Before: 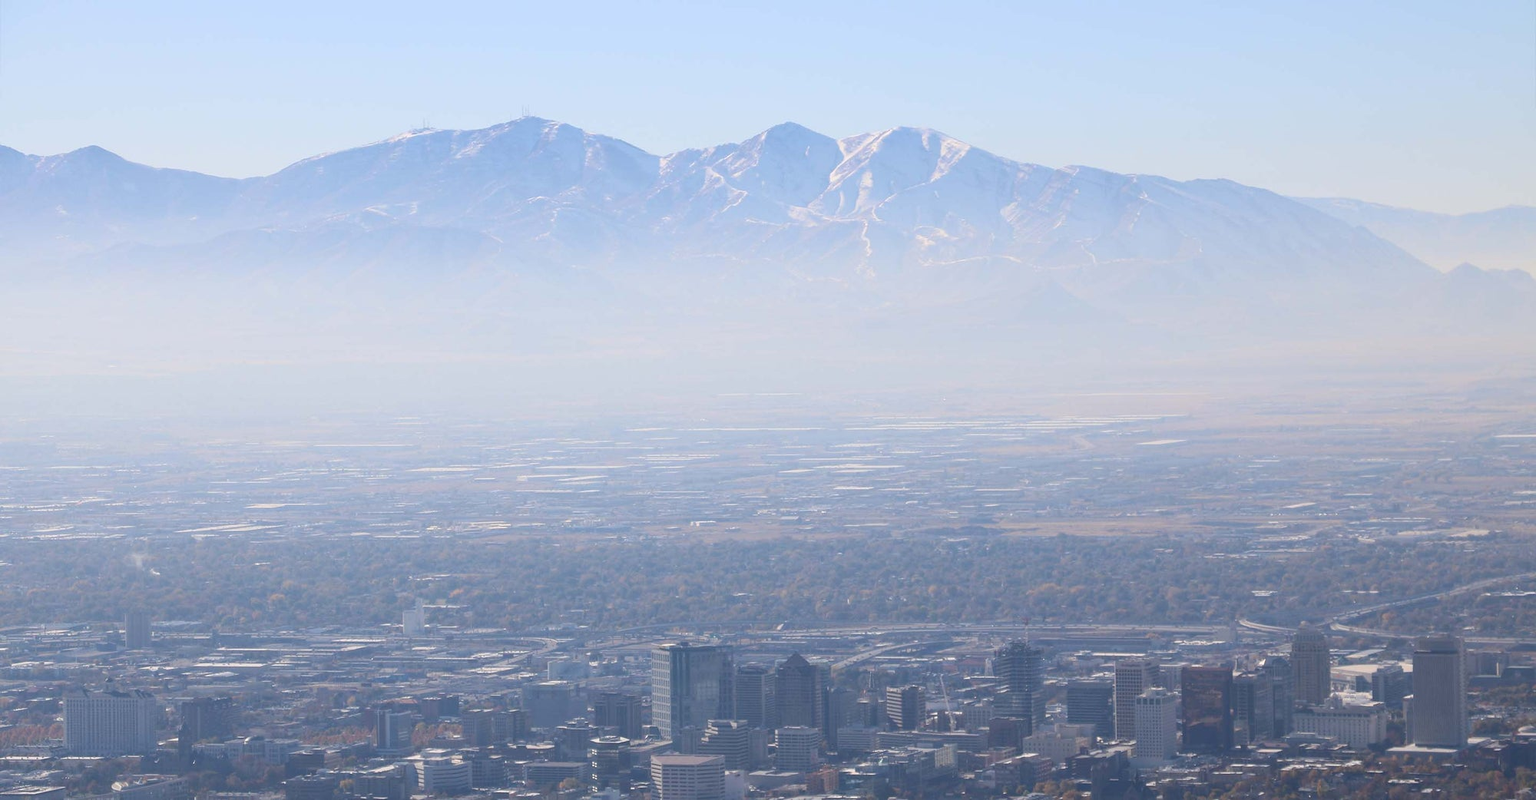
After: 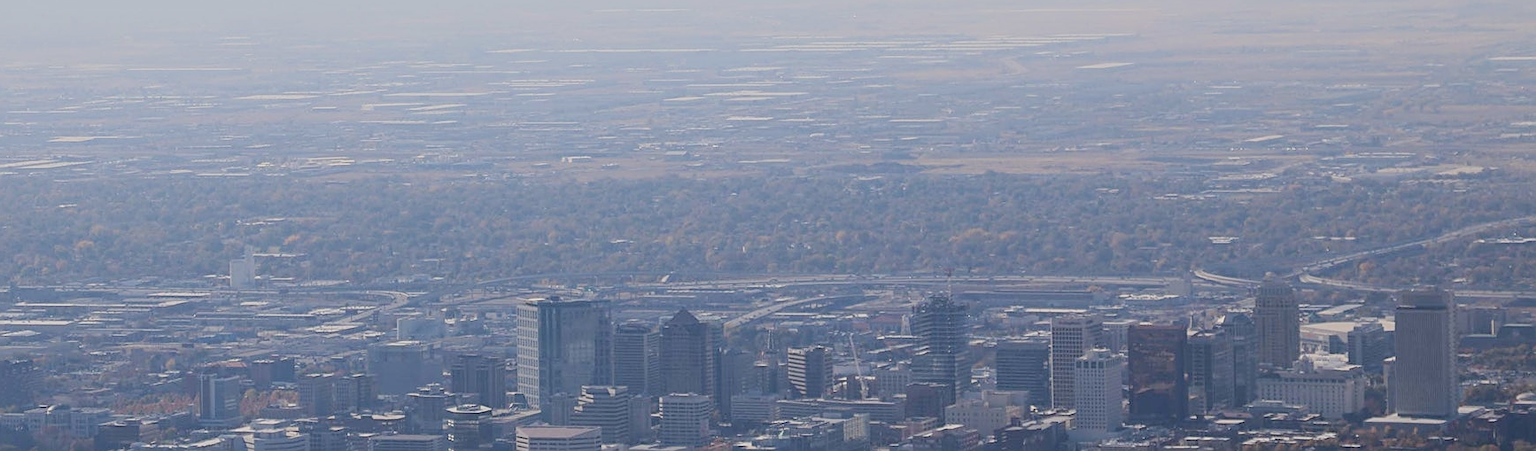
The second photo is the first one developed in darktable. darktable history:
crop and rotate: left 13.299%, top 48.218%, bottom 2.809%
sharpen: on, module defaults
filmic rgb: black relative exposure -7.65 EV, white relative exposure 4.56 EV, hardness 3.61
